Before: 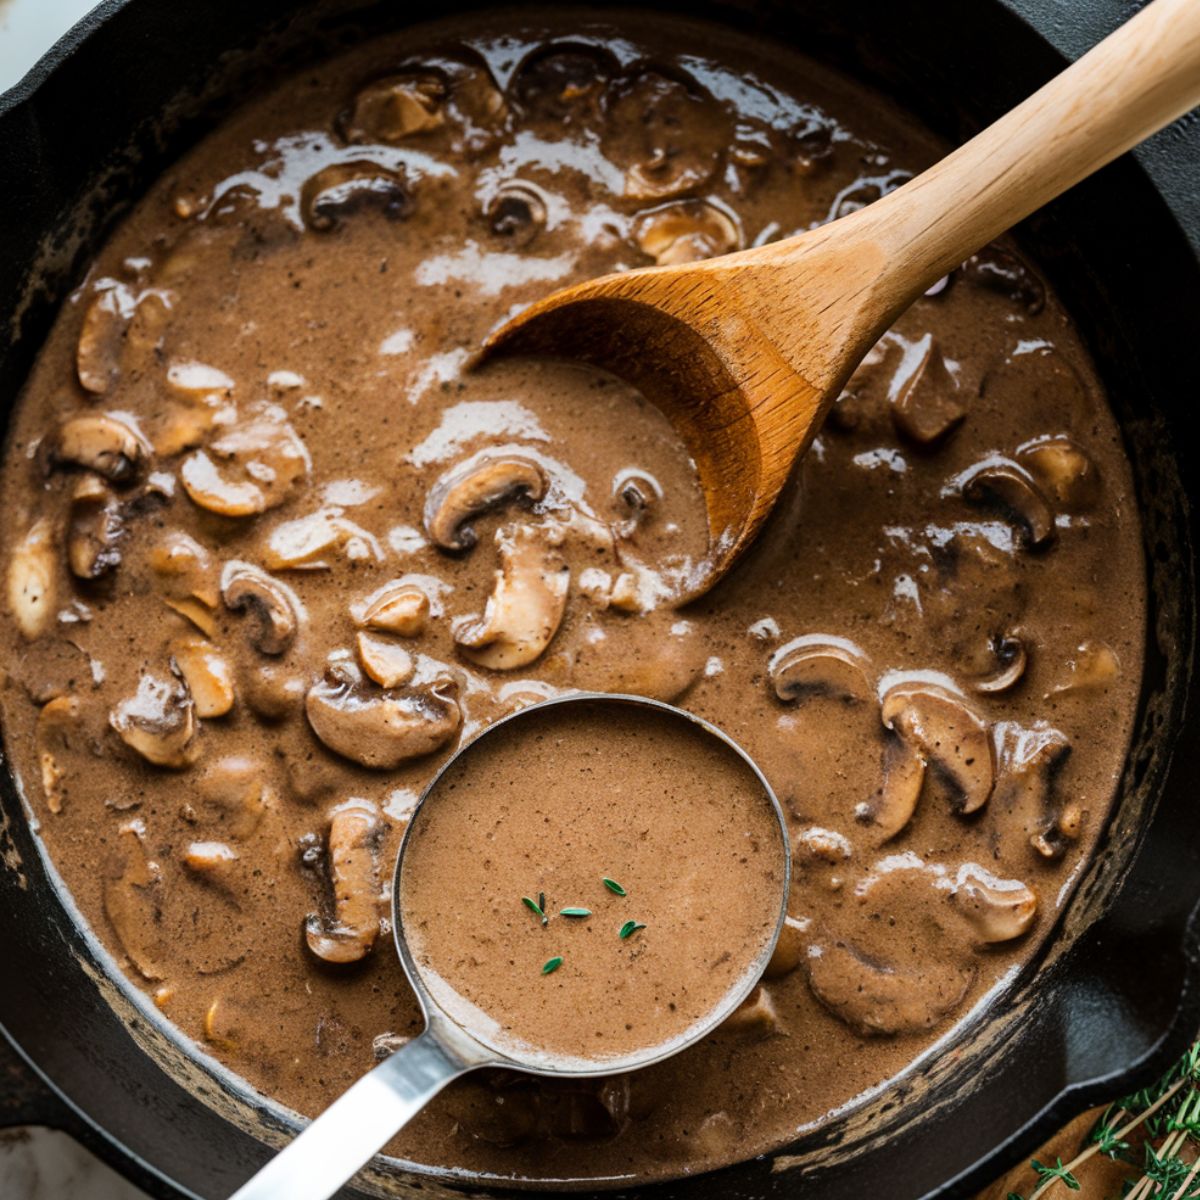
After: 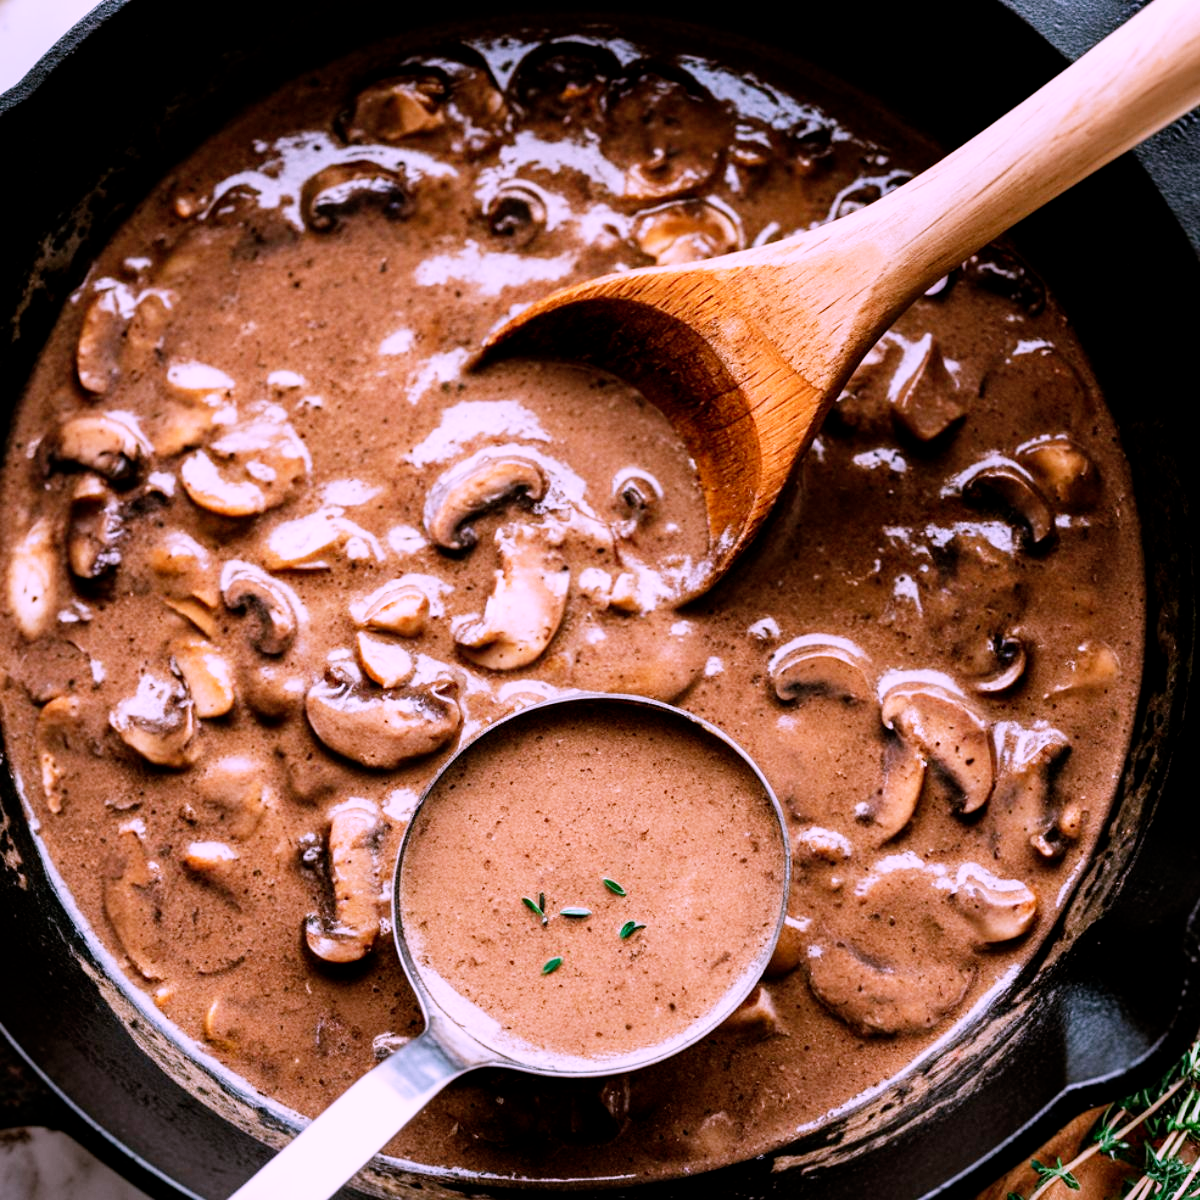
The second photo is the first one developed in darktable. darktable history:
color correction: highlights a* 15.46, highlights b* -20.56
filmic rgb: middle gray luminance 12.74%, black relative exposure -10.13 EV, white relative exposure 3.47 EV, threshold 6 EV, target black luminance 0%, hardness 5.74, latitude 44.69%, contrast 1.221, highlights saturation mix 5%, shadows ↔ highlights balance 26.78%, add noise in highlights 0, preserve chrominance no, color science v3 (2019), use custom middle-gray values true, iterations of high-quality reconstruction 0, contrast in highlights soft, enable highlight reconstruction true
